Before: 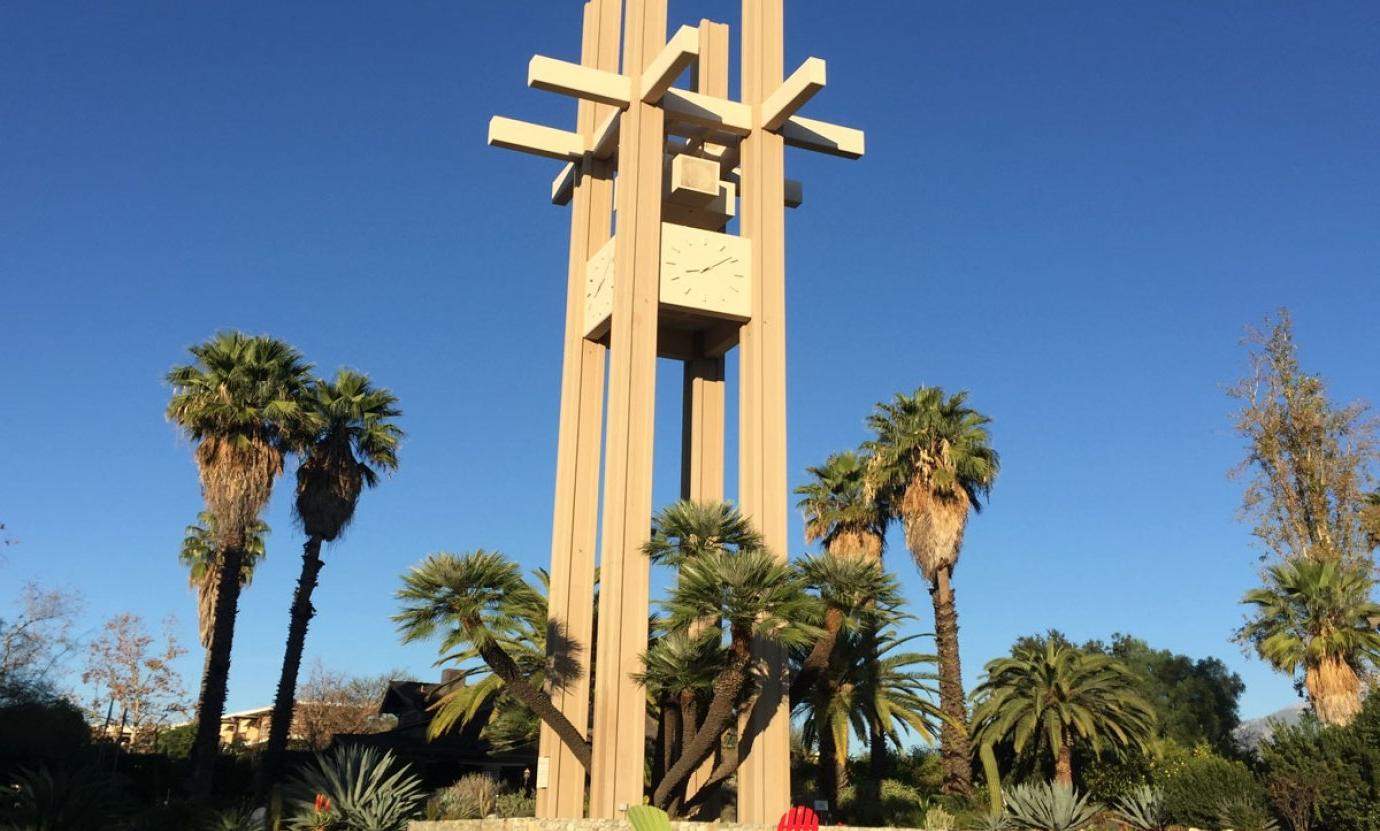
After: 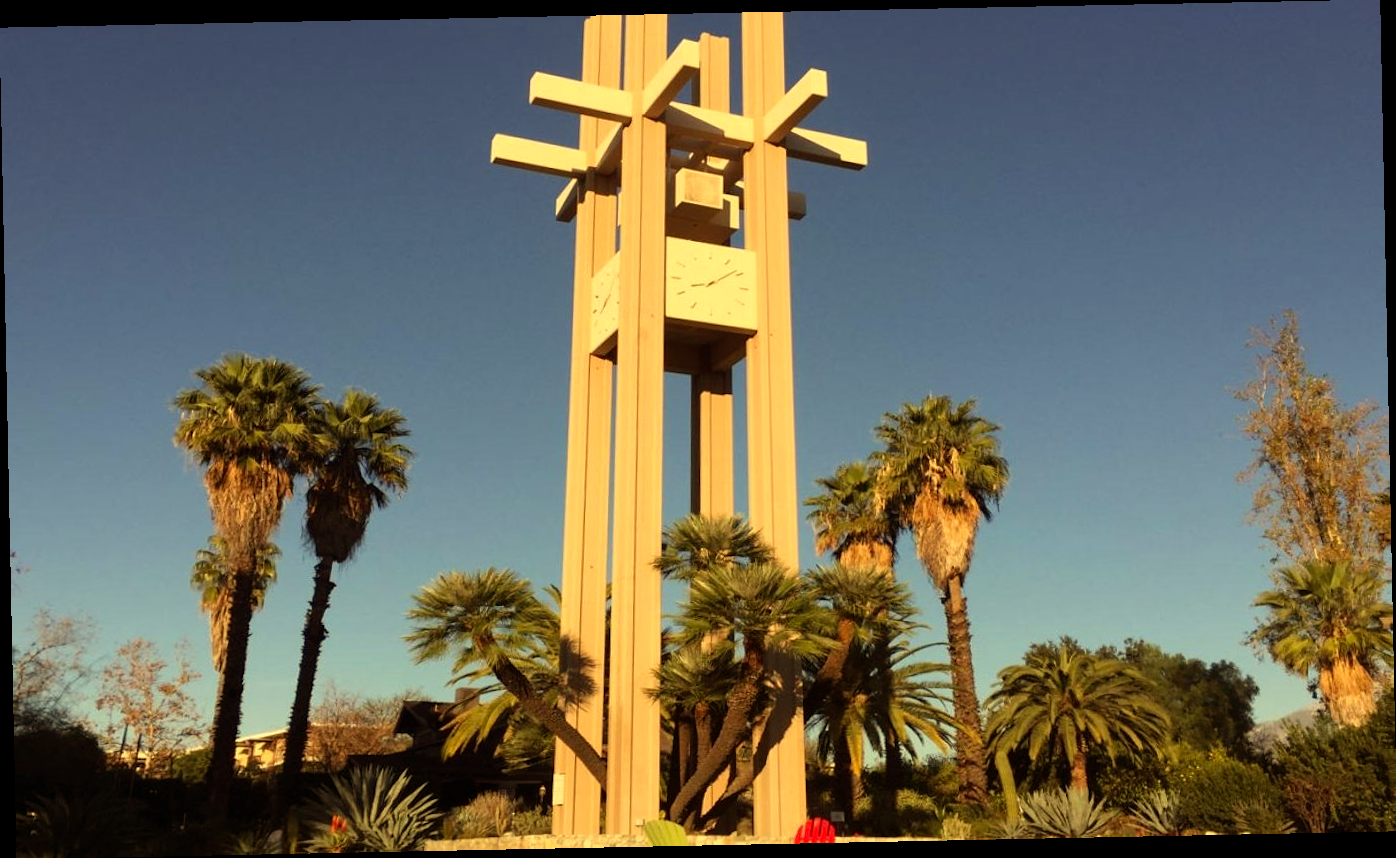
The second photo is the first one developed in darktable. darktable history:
white balance: red 1.08, blue 0.791
rotate and perspective: rotation -1.17°, automatic cropping off
rgb levels: mode RGB, independent channels, levels [[0, 0.5, 1], [0, 0.521, 1], [0, 0.536, 1]]
